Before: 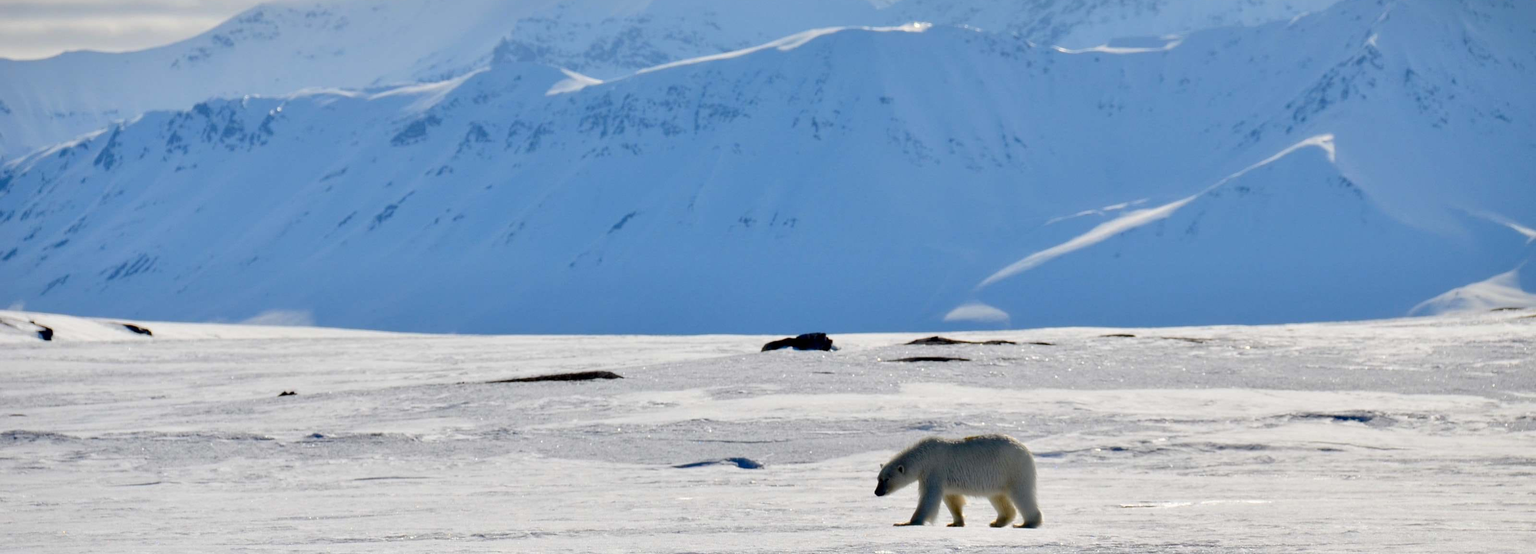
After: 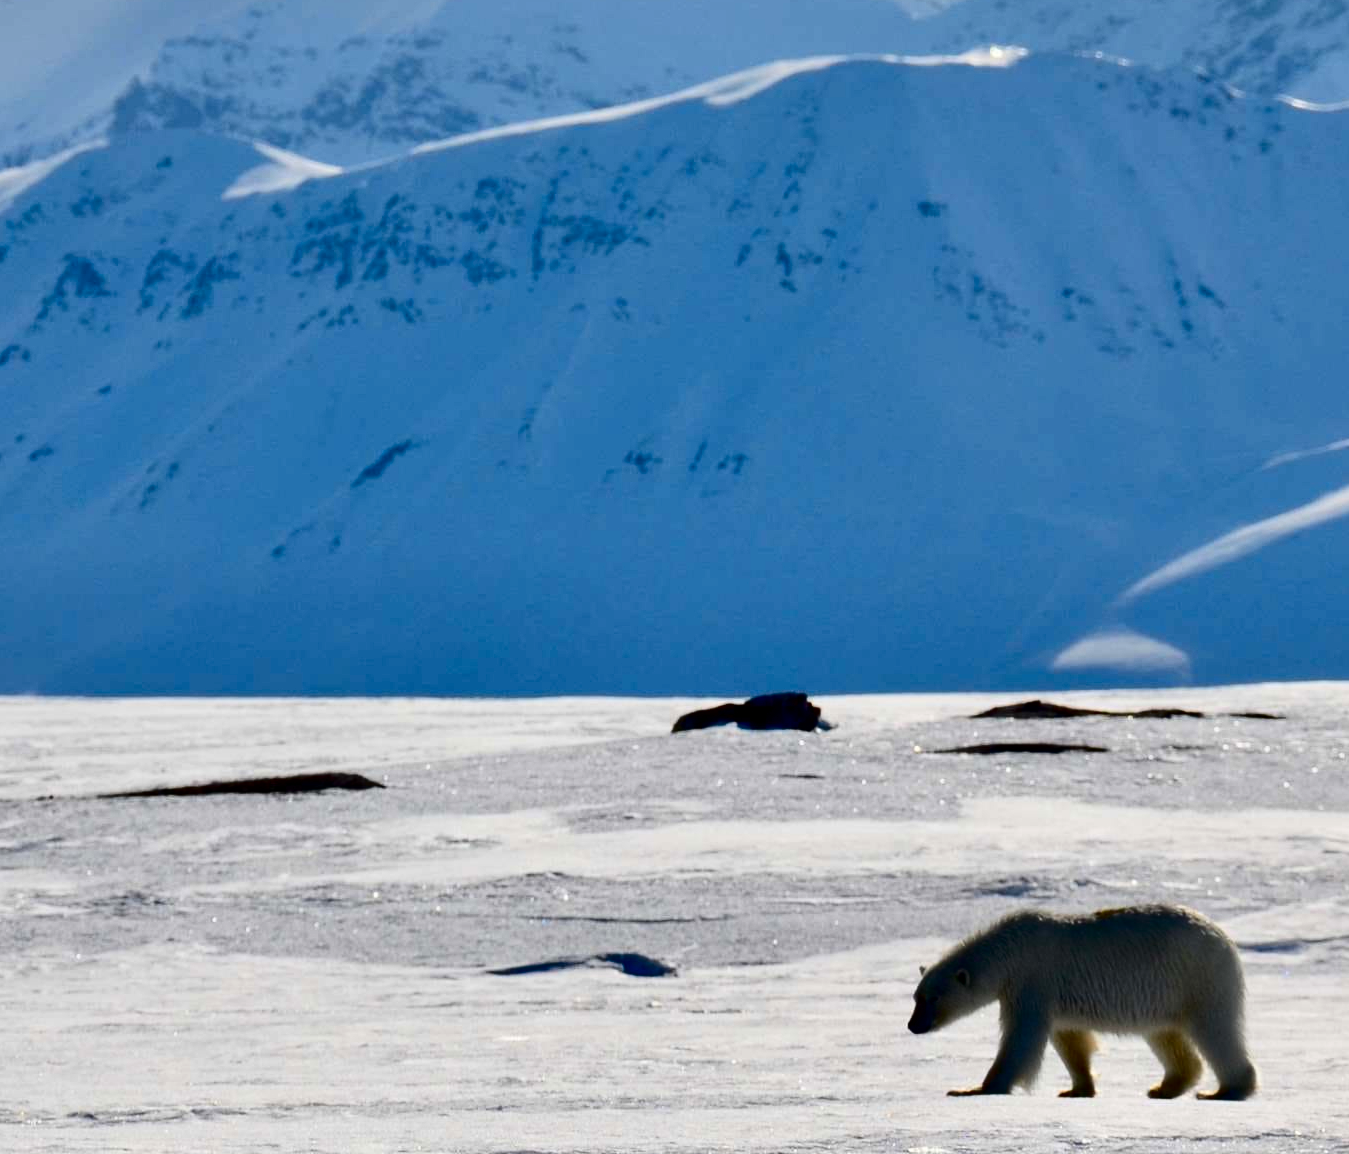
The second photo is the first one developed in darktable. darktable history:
crop: left 28.583%, right 29.231%
vibrance: vibrance 15%
contrast brightness saturation: contrast 0.24, brightness -0.24, saturation 0.14
